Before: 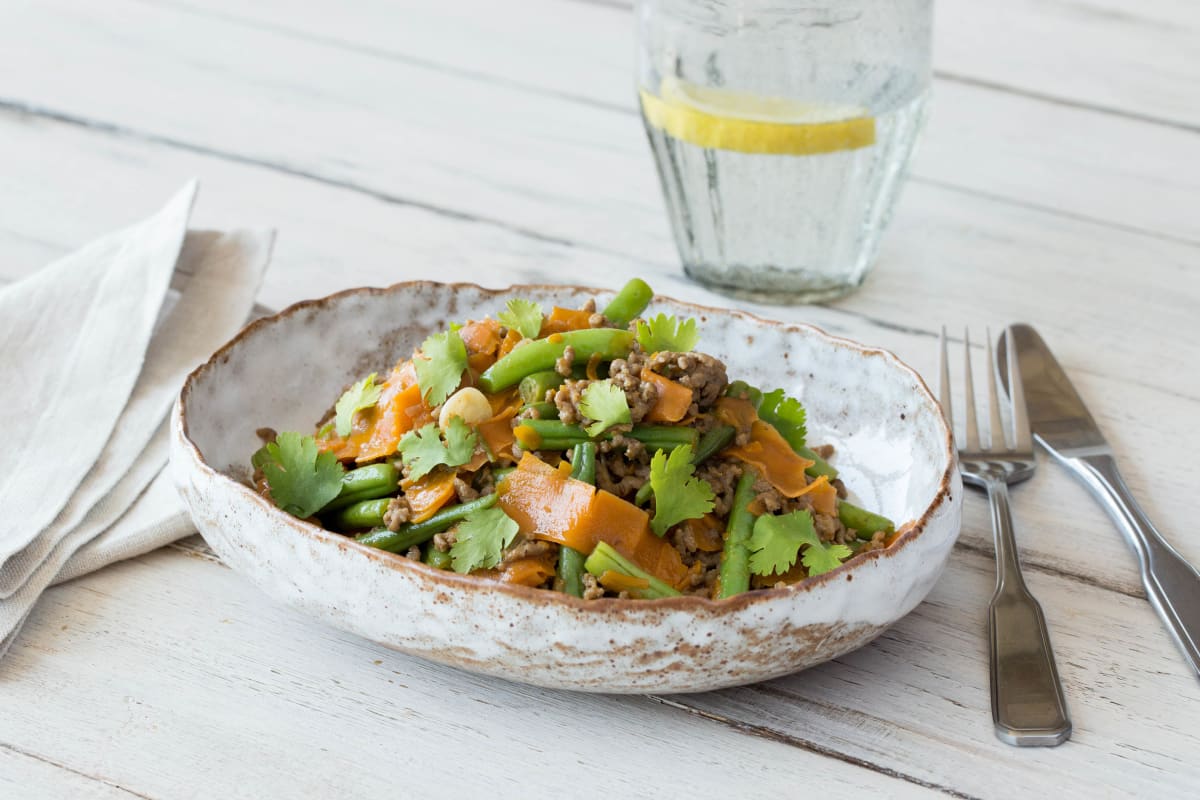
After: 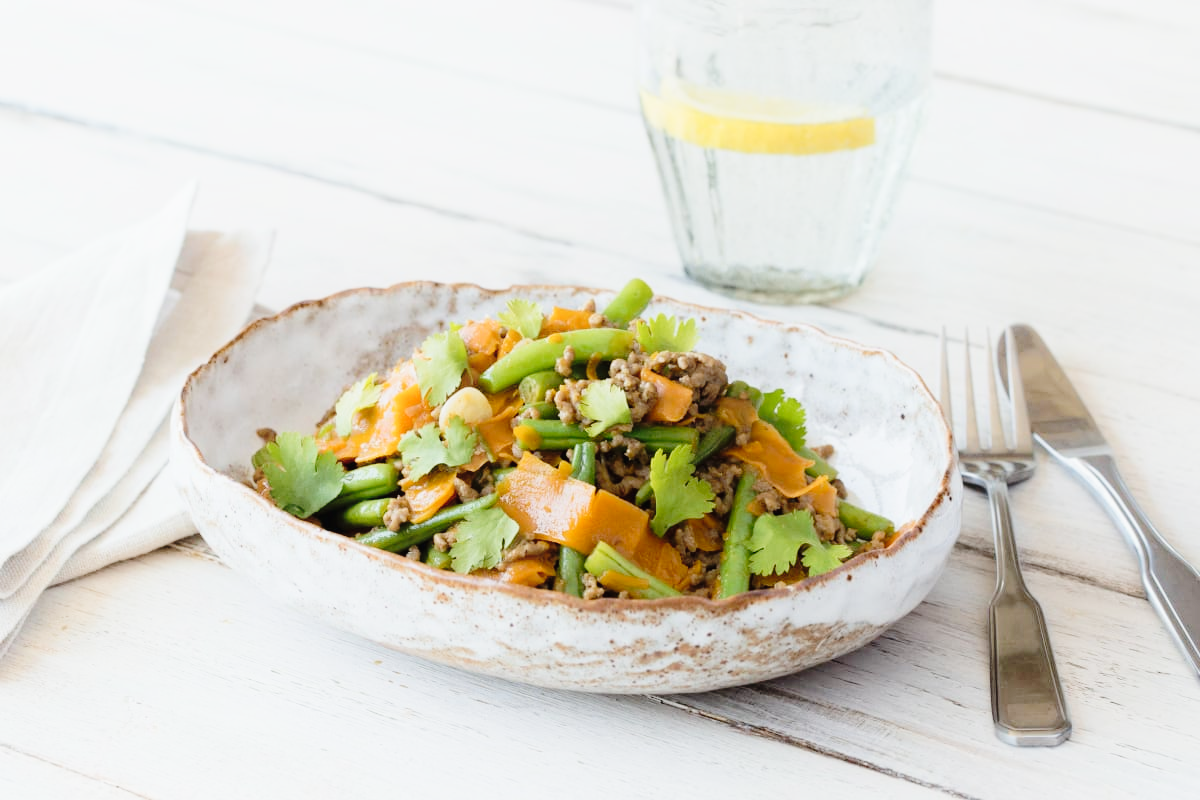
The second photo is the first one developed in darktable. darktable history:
shadows and highlights: shadows -23.46, highlights 46.22, soften with gaussian
tone curve: curves: ch0 [(0, 0.013) (0.137, 0.121) (0.326, 0.386) (0.489, 0.573) (0.663, 0.749) (0.854, 0.897) (1, 0.974)]; ch1 [(0, 0) (0.366, 0.367) (0.475, 0.453) (0.494, 0.493) (0.504, 0.497) (0.544, 0.579) (0.562, 0.619) (0.622, 0.694) (1, 1)]; ch2 [(0, 0) (0.333, 0.346) (0.375, 0.375) (0.424, 0.43) (0.476, 0.492) (0.502, 0.503) (0.533, 0.541) (0.572, 0.615) (0.605, 0.656) (0.641, 0.709) (1, 1)], preserve colors none
